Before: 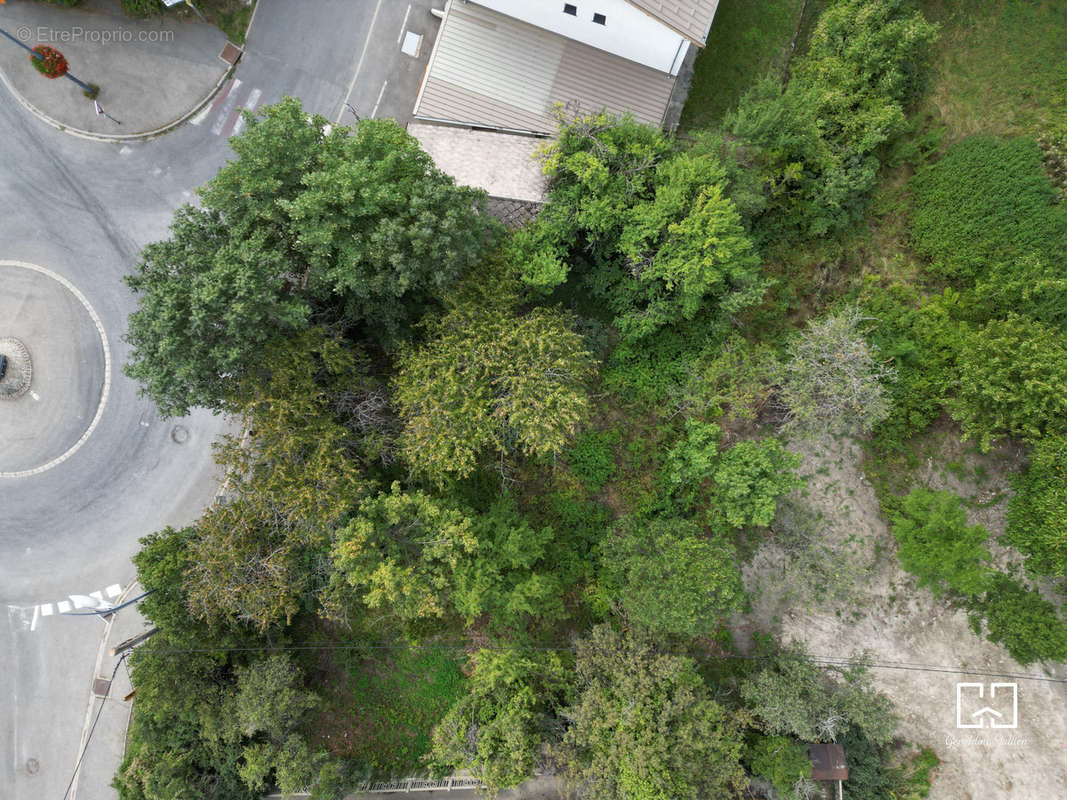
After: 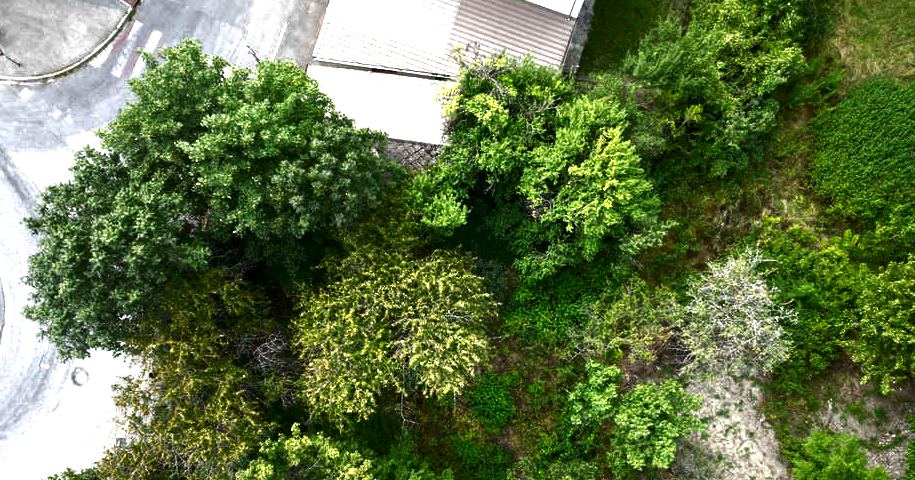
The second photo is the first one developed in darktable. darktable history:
crop and rotate: left 9.393%, top 7.31%, right 4.827%, bottom 32.645%
contrast brightness saturation: brightness -0.529
exposure: exposure 1.262 EV, compensate highlight preservation false
